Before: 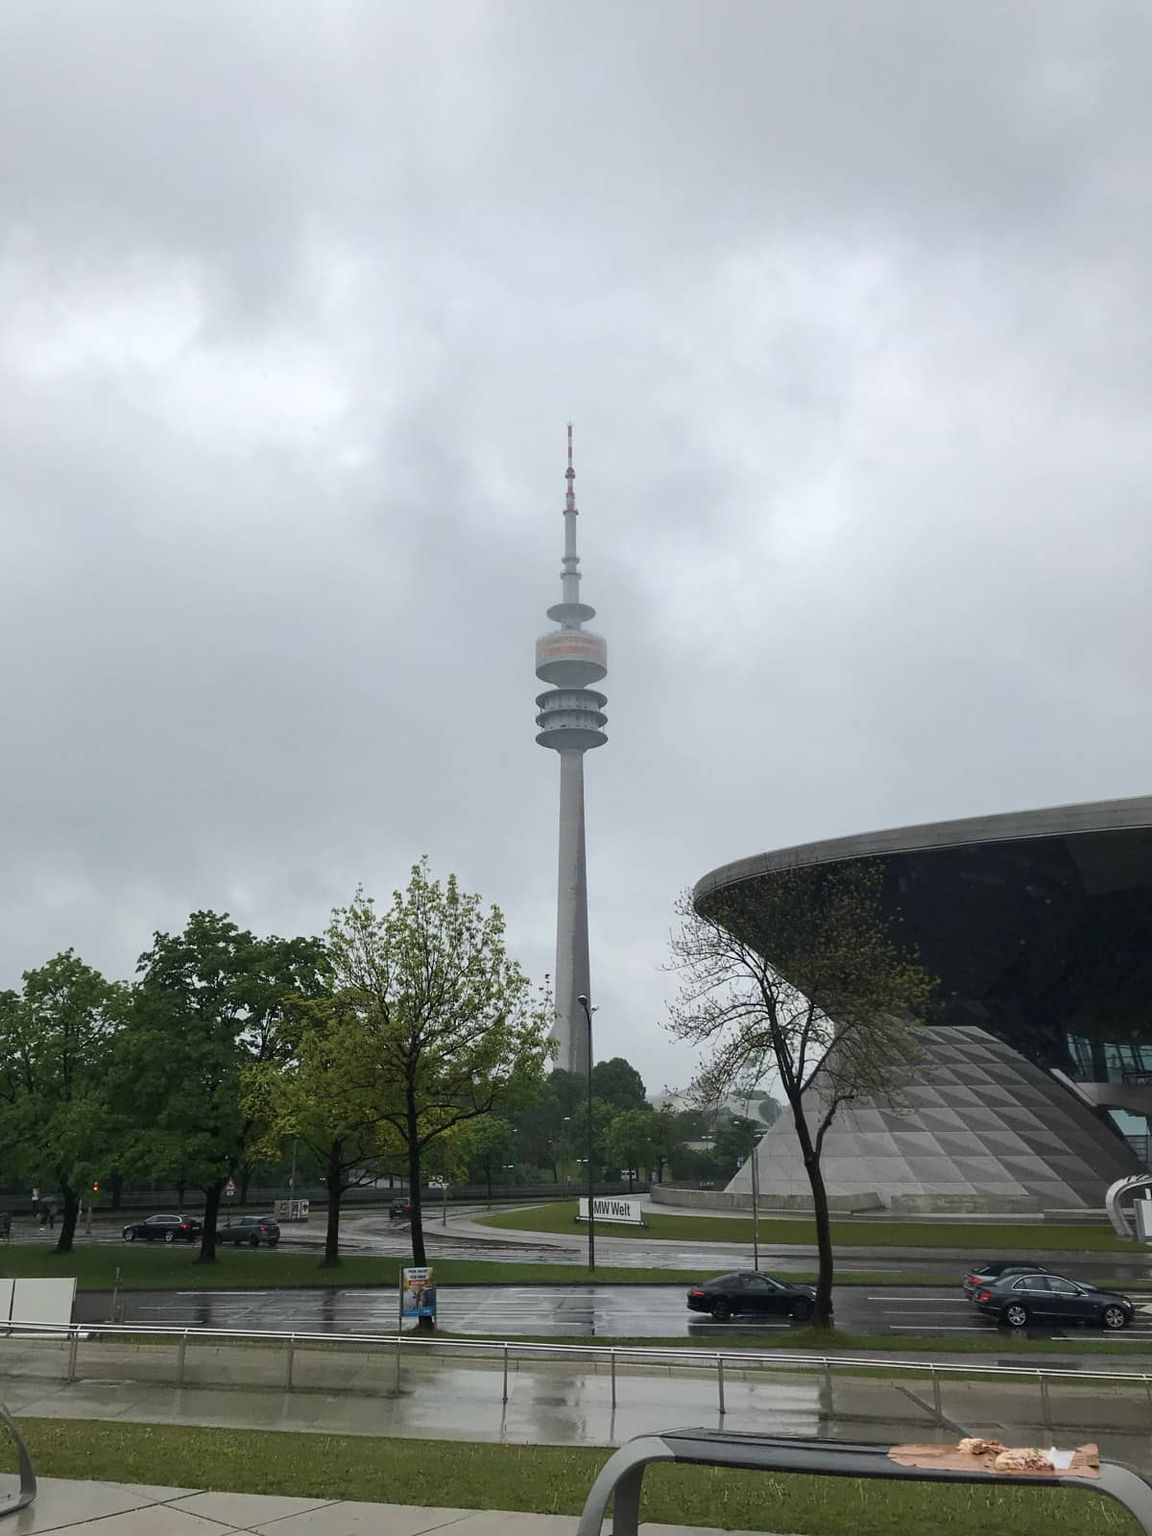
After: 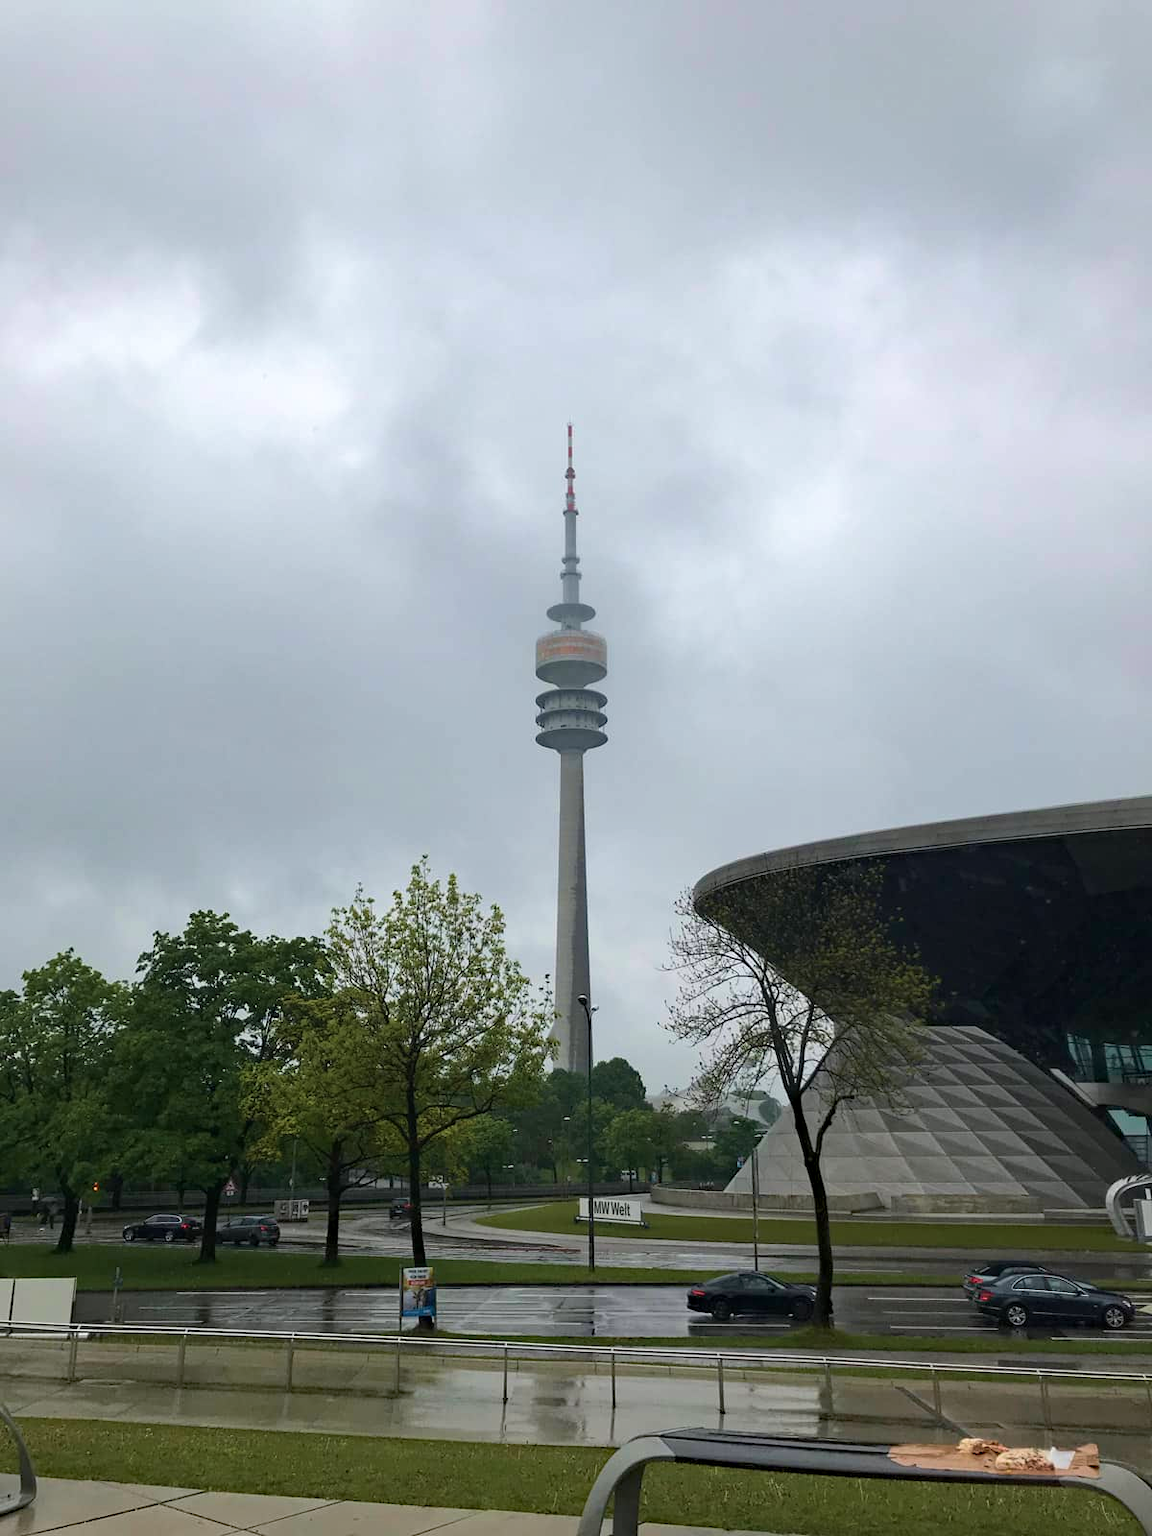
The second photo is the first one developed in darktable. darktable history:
haze removal: strength 0.296, distance 0.244, compatibility mode true, adaptive false
velvia: on, module defaults
